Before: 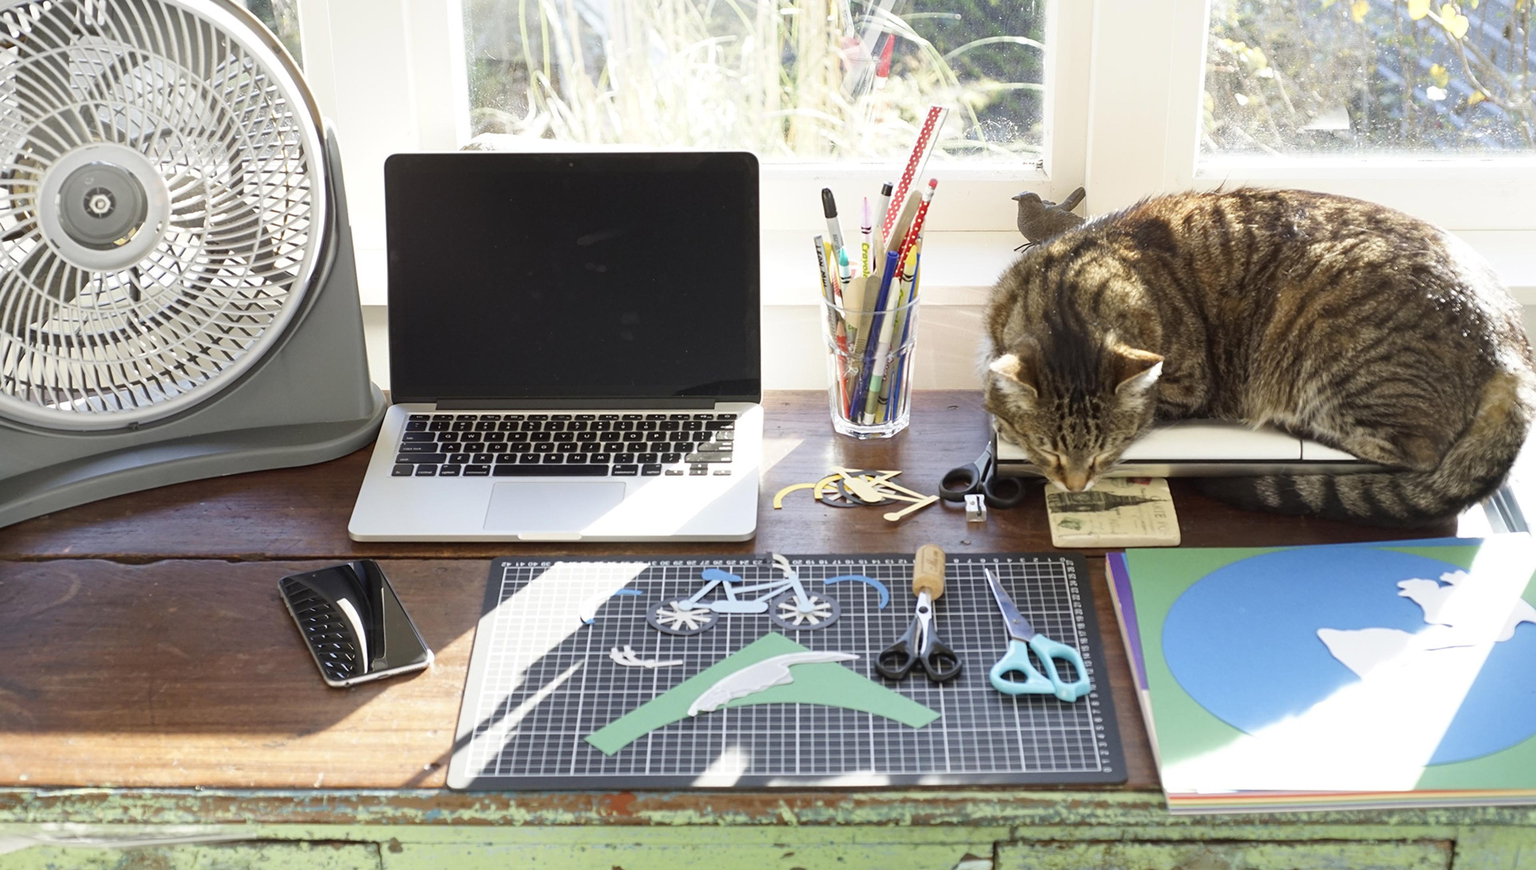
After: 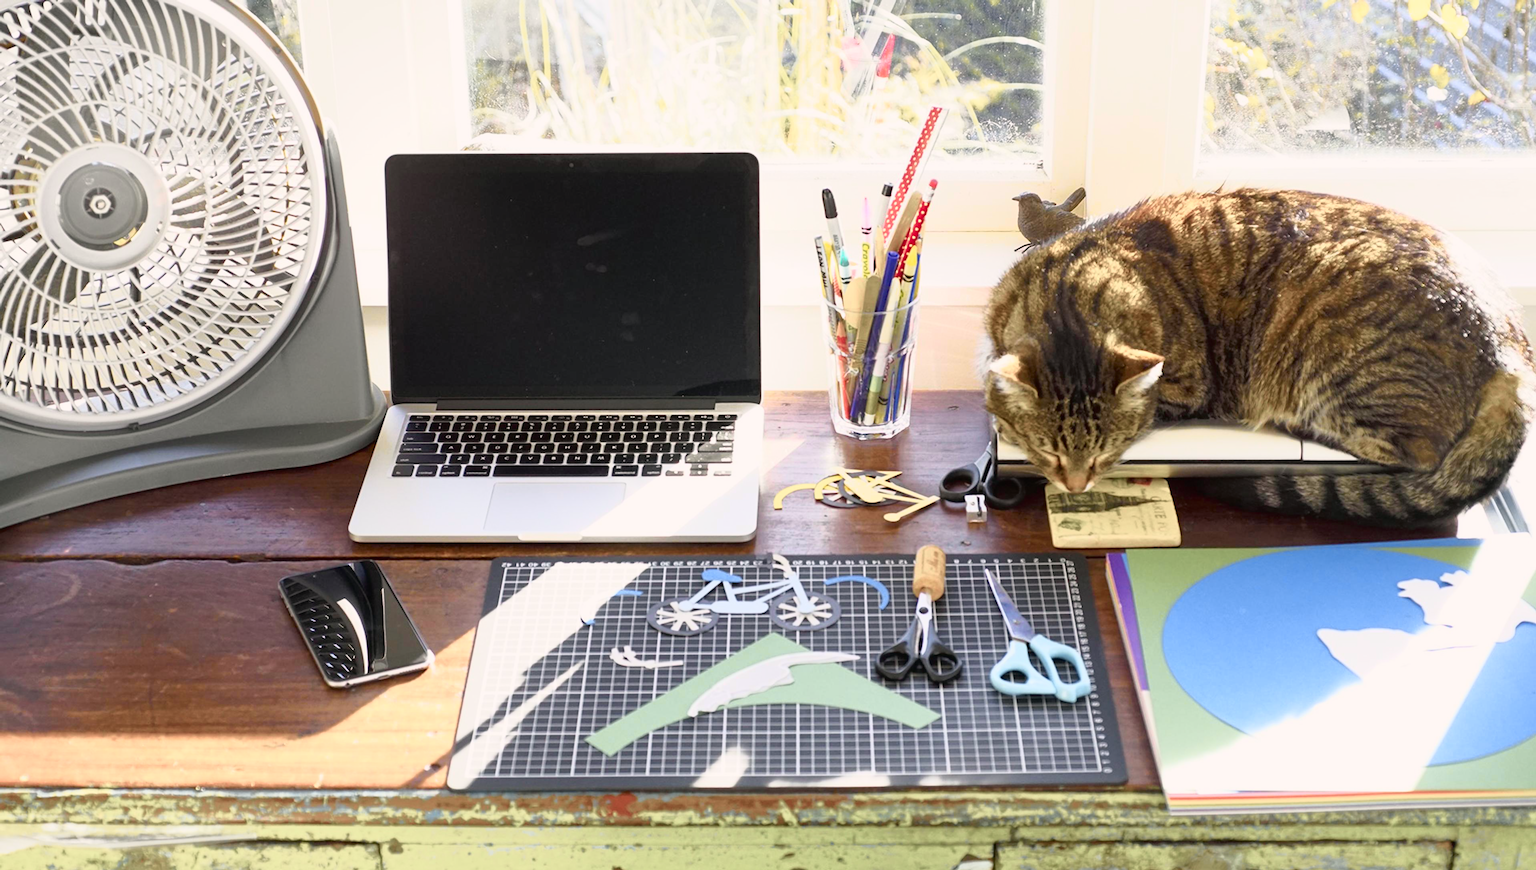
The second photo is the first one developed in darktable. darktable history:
tone curve: curves: ch0 [(0, 0) (0.105, 0.068) (0.181, 0.185) (0.28, 0.291) (0.384, 0.404) (0.485, 0.531) (0.638, 0.681) (0.795, 0.879) (1, 0.977)]; ch1 [(0, 0) (0.161, 0.092) (0.35, 0.33) (0.379, 0.401) (0.456, 0.469) (0.504, 0.5) (0.512, 0.514) (0.58, 0.597) (0.635, 0.646) (1, 1)]; ch2 [(0, 0) (0.371, 0.362) (0.437, 0.437) (0.5, 0.5) (0.53, 0.523) (0.56, 0.58) (0.622, 0.606) (1, 1)], color space Lab, independent channels, preserve colors none
color correction: highlights a* 3.22, highlights b* 1.93, saturation 1.19
